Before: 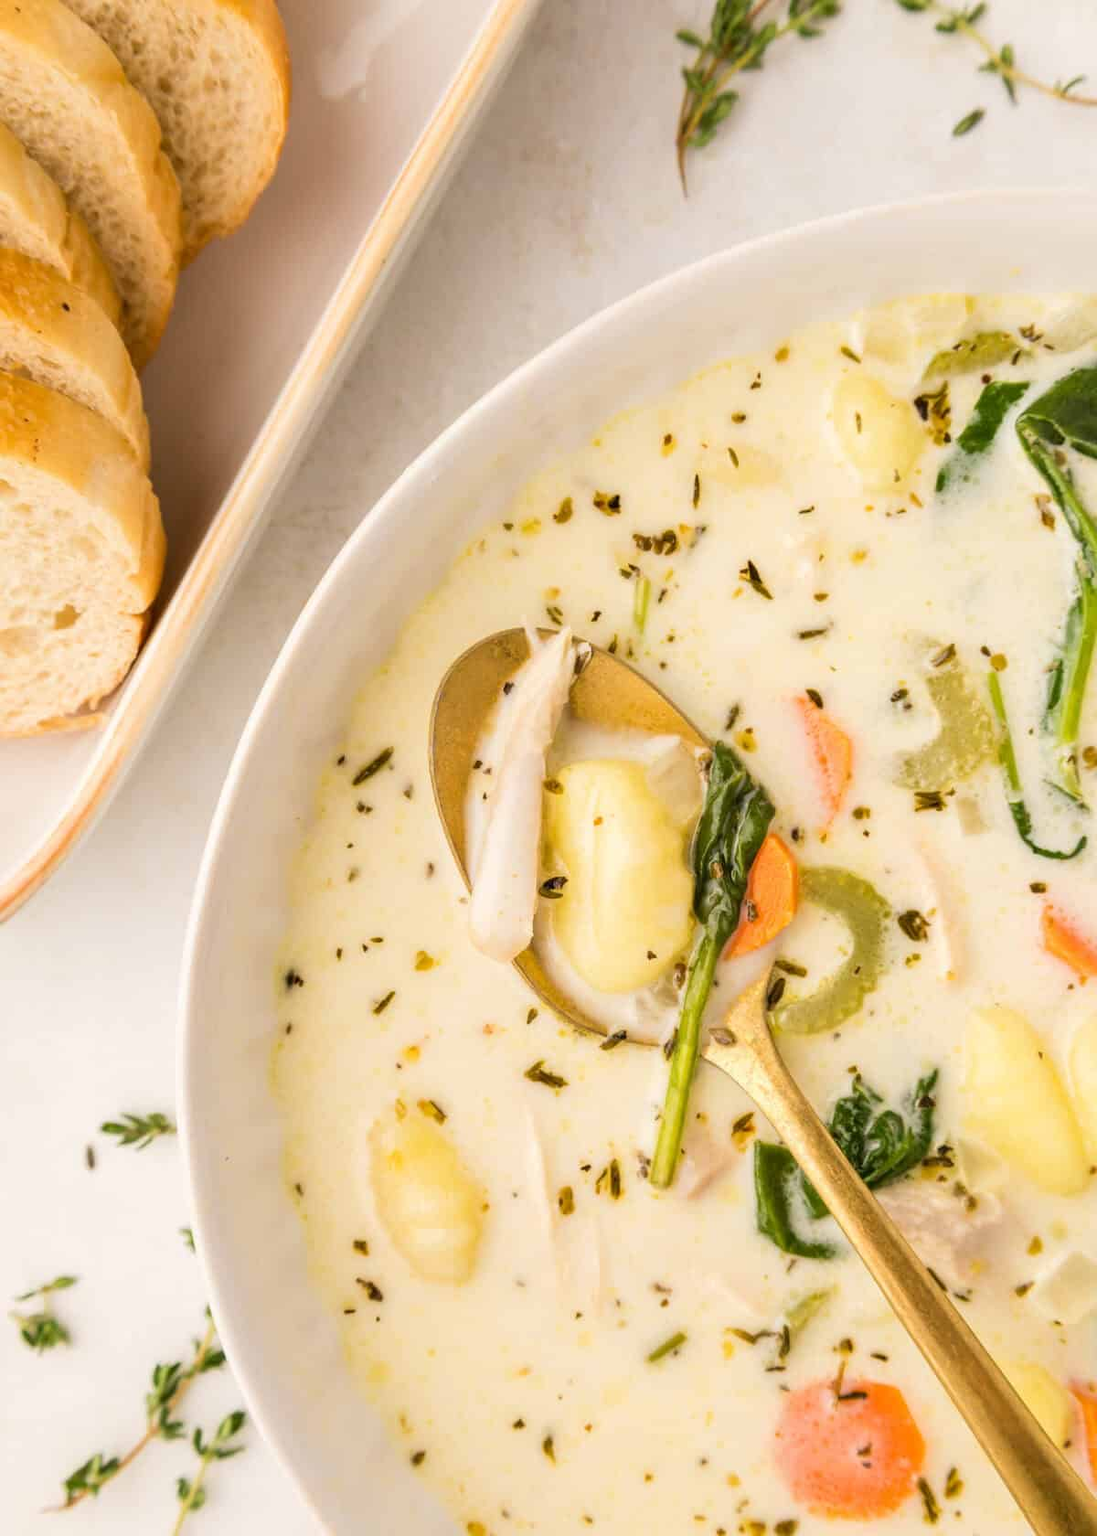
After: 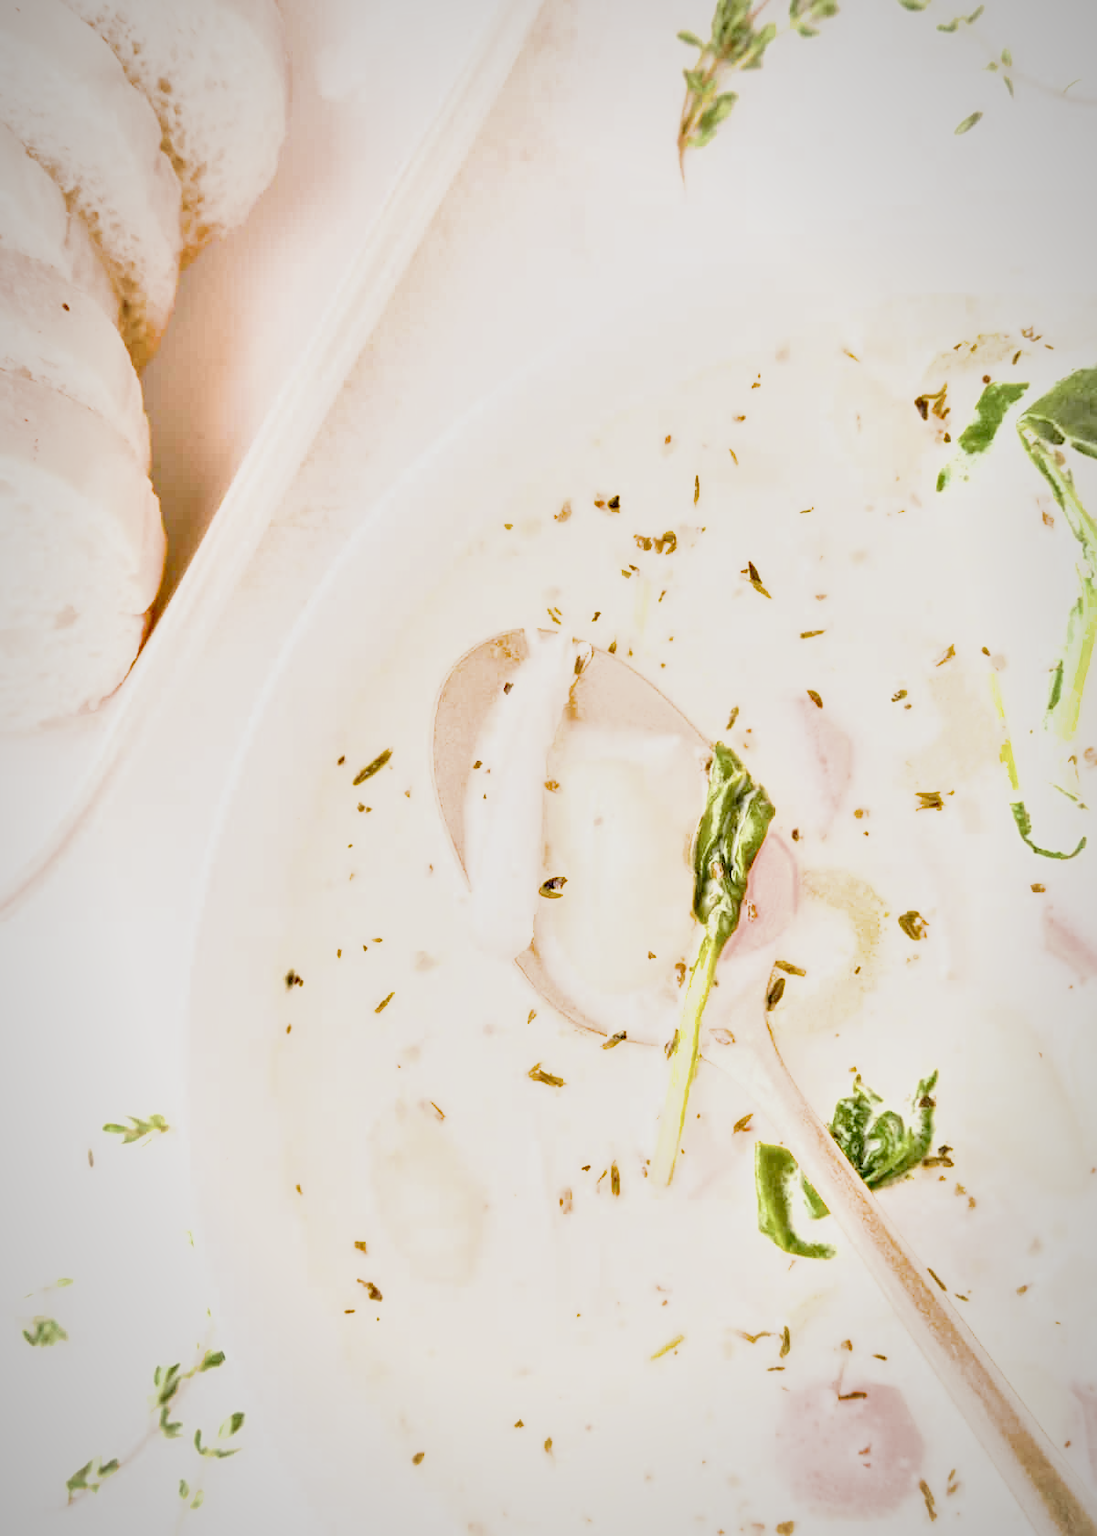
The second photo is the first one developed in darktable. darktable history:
exposure: exposure 1.991 EV, compensate highlight preservation false
tone curve: curves: ch0 [(0, 0) (0.402, 0.473) (0.673, 0.68) (0.899, 0.832) (0.999, 0.903)]; ch1 [(0, 0) (0.379, 0.262) (0.464, 0.425) (0.498, 0.49) (0.507, 0.5) (0.53, 0.532) (0.582, 0.583) (0.68, 0.672) (0.791, 0.748) (1, 0.896)]; ch2 [(0, 0) (0.199, 0.414) (0.438, 0.49) (0.496, 0.501) (0.515, 0.546) (0.577, 0.605) (0.632, 0.649) (0.717, 0.727) (0.845, 0.855) (0.998, 0.977)], preserve colors none
vignetting: fall-off radius 69.98%, automatic ratio true
local contrast: mode bilateral grid, contrast 24, coarseness 60, detail 151%, midtone range 0.2
filmic rgb: black relative exposure -11.73 EV, white relative exposure 5.41 EV, hardness 4.49, latitude 49.72%, contrast 1.142
